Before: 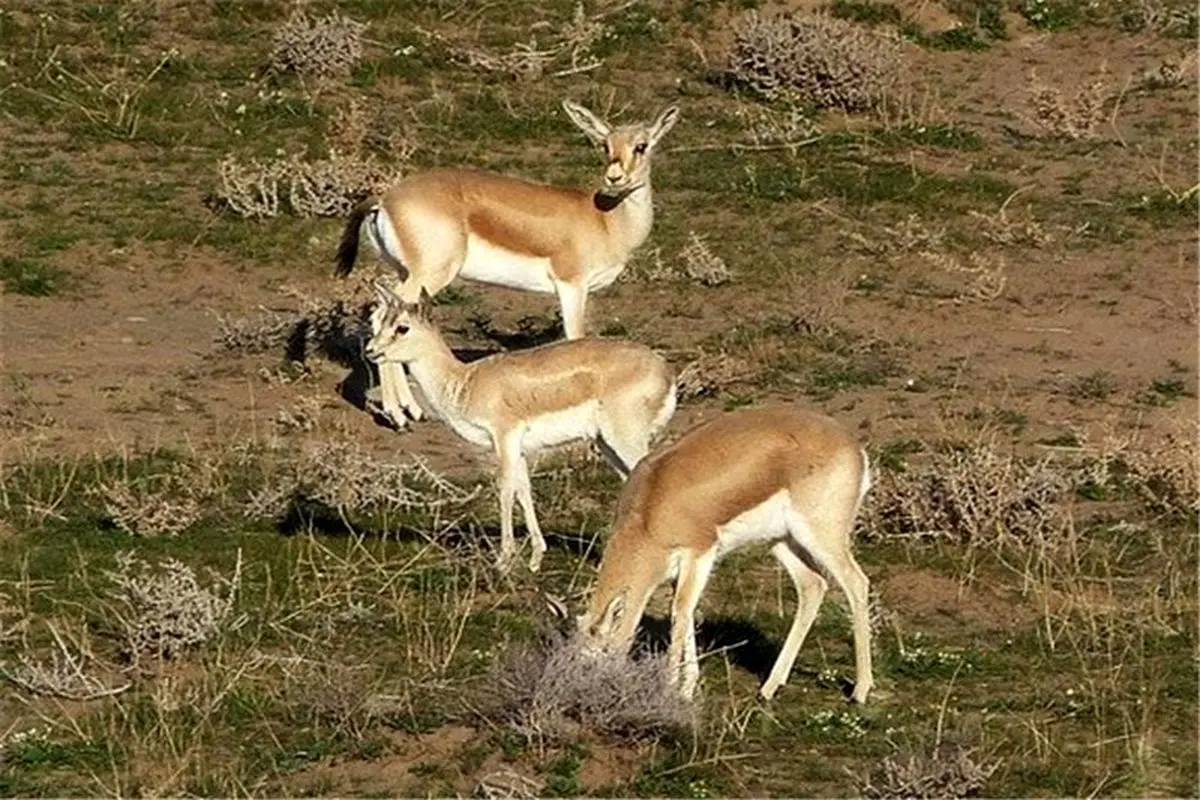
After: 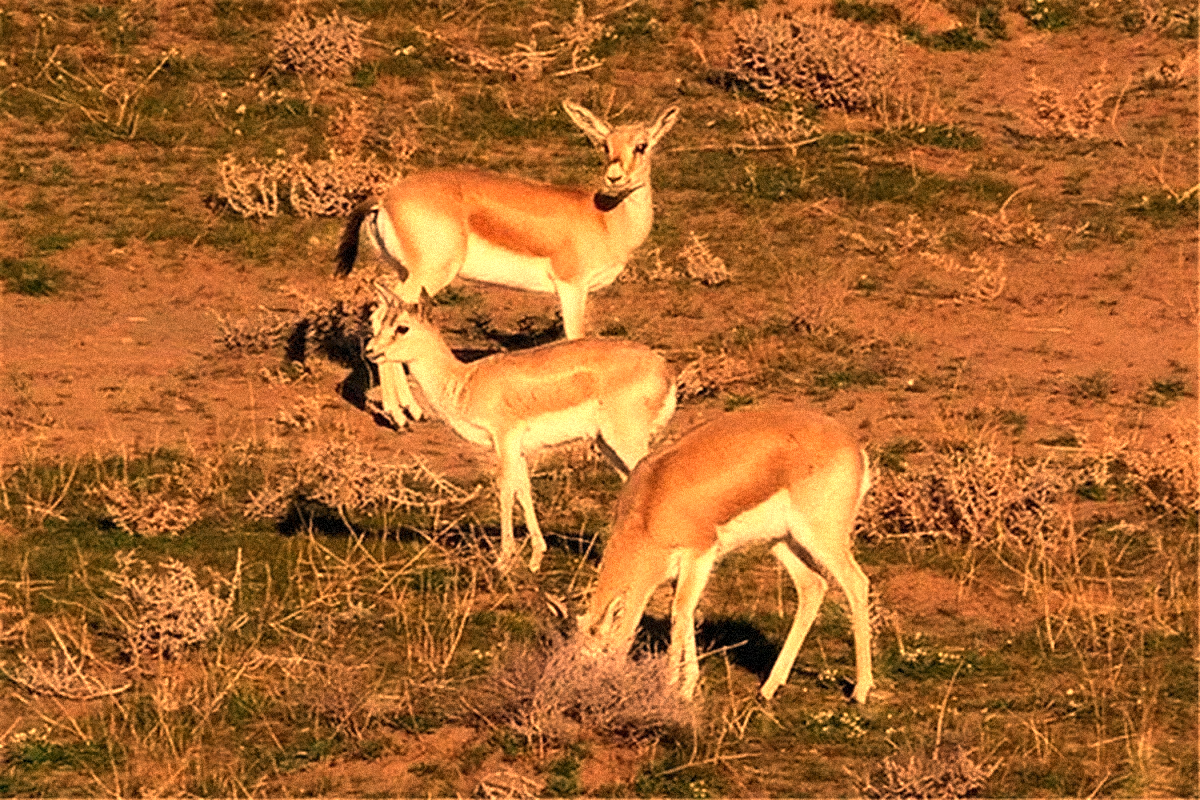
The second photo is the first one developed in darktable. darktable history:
grain: coarseness 9.38 ISO, strength 34.99%, mid-tones bias 0%
white balance: red 1.467, blue 0.684
